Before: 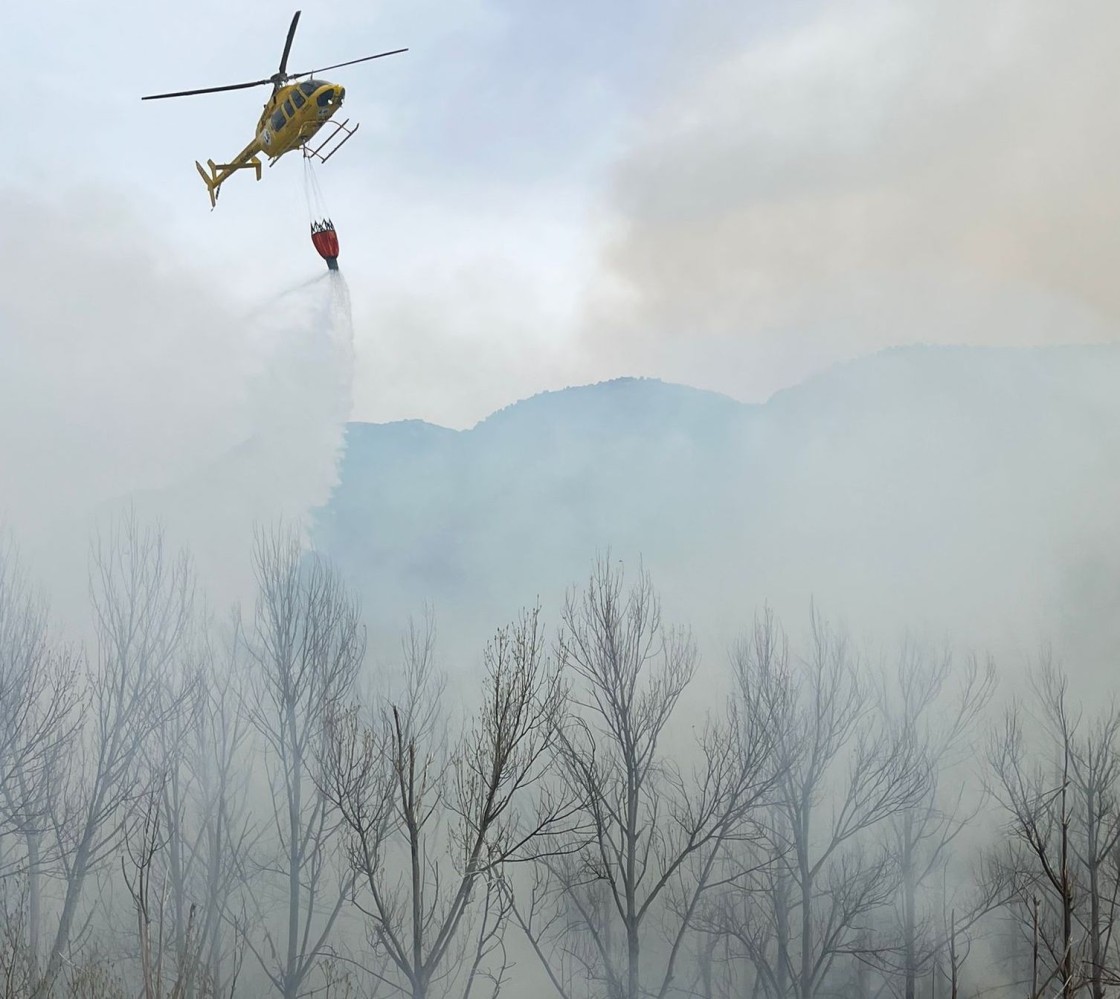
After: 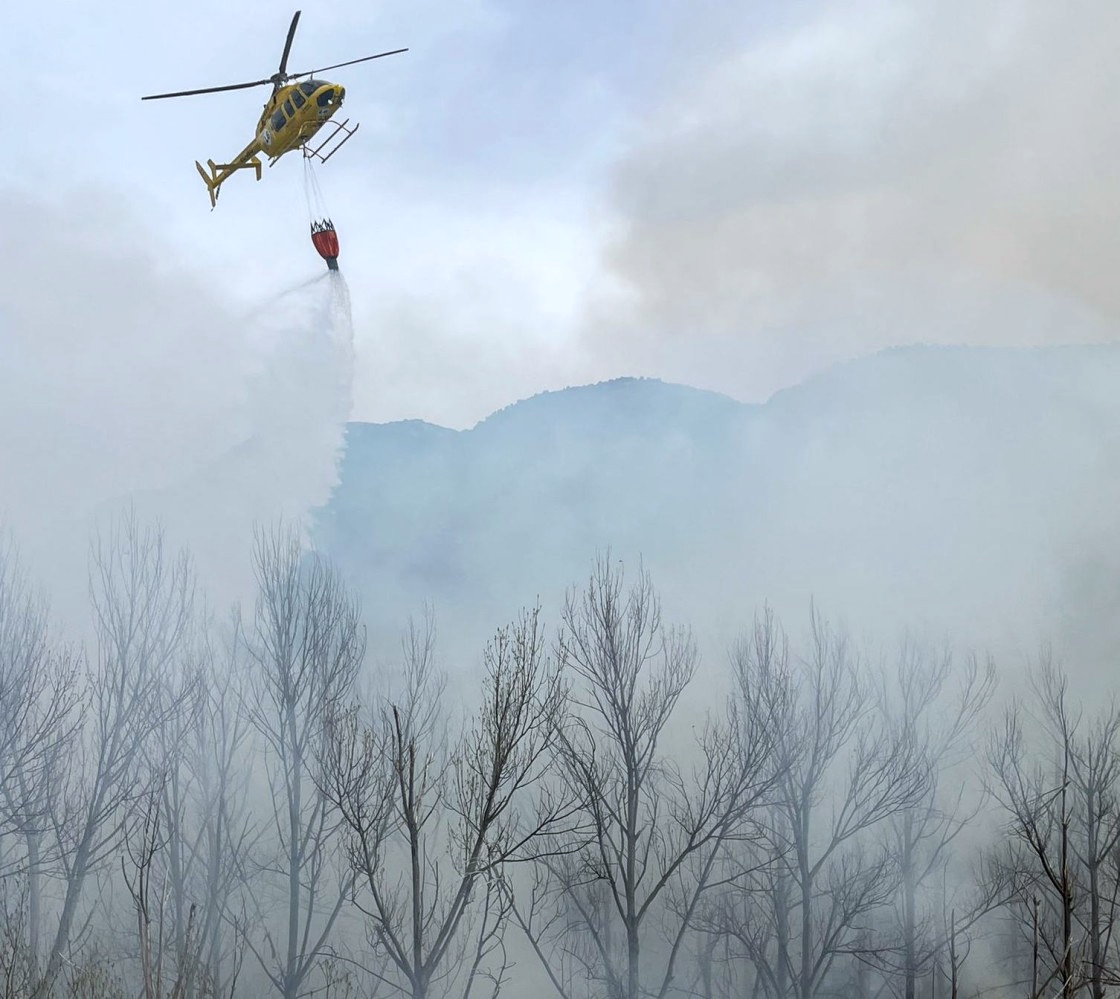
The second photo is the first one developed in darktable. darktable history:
local contrast: on, module defaults
white balance: red 0.974, blue 1.044
